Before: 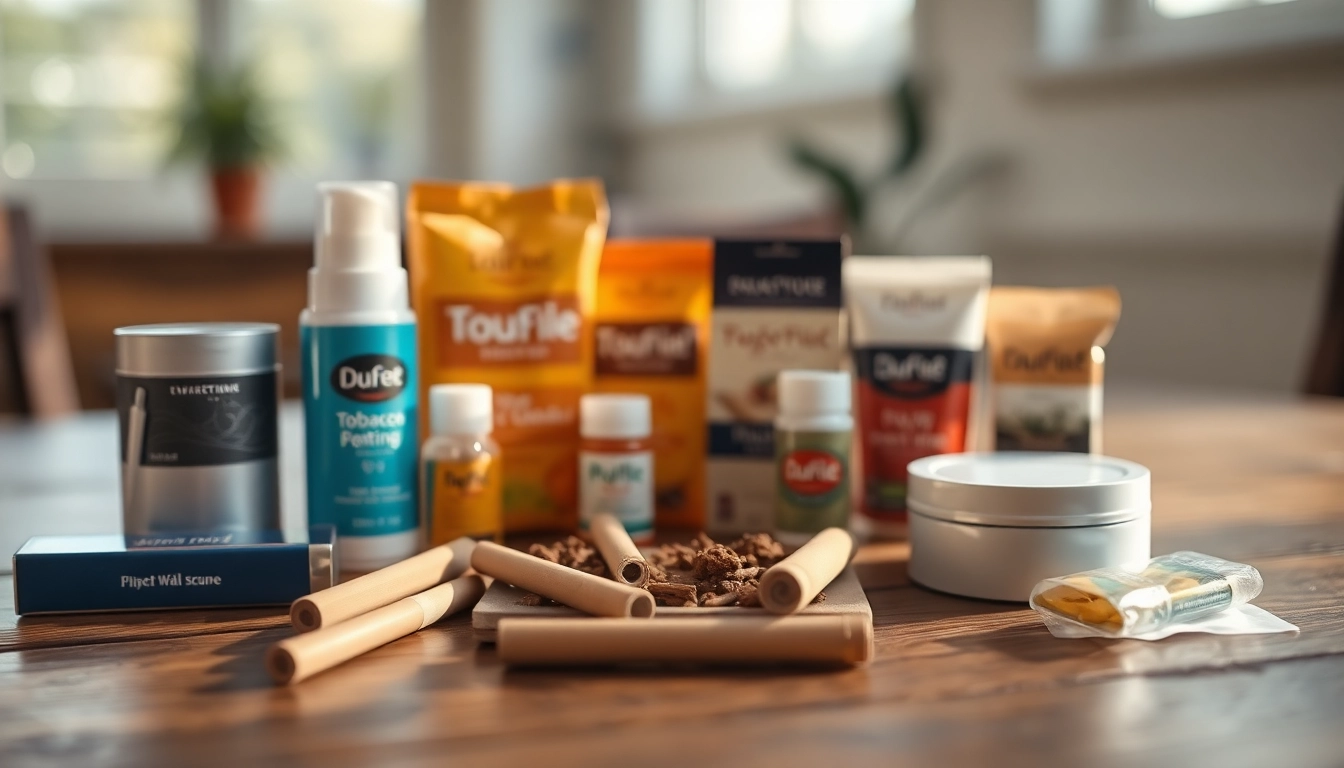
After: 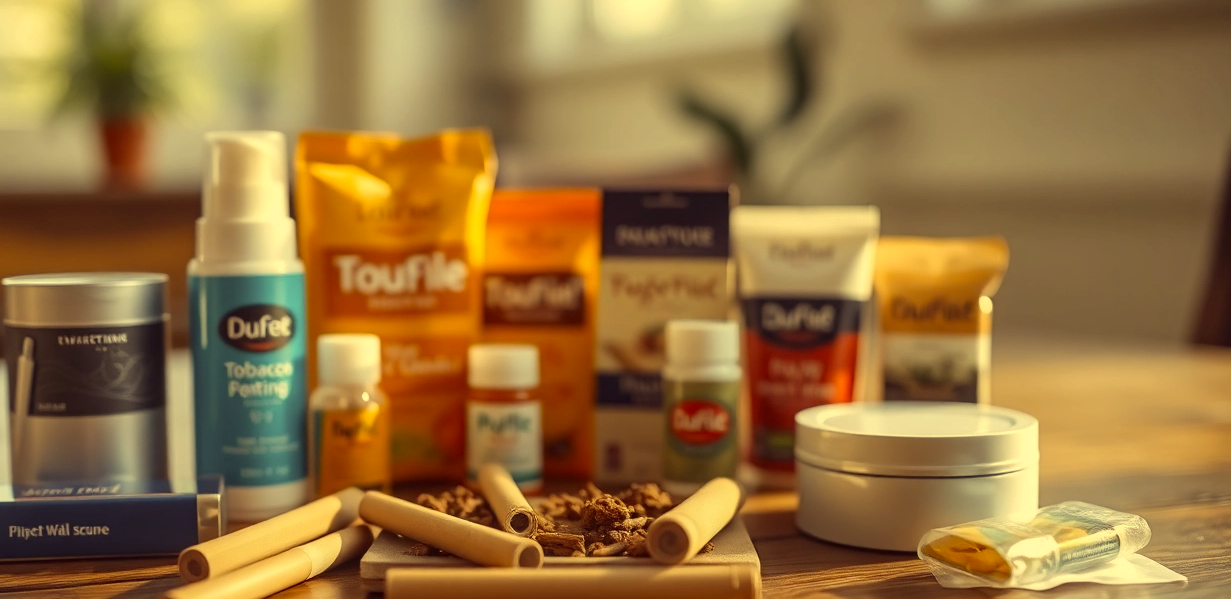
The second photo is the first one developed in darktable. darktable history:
local contrast: detail 110%
color correction: highlights a* -0.58, highlights b* 39.64, shadows a* 9.59, shadows b* -0.192
crop: left 8.366%, top 6.584%, bottom 15.382%
